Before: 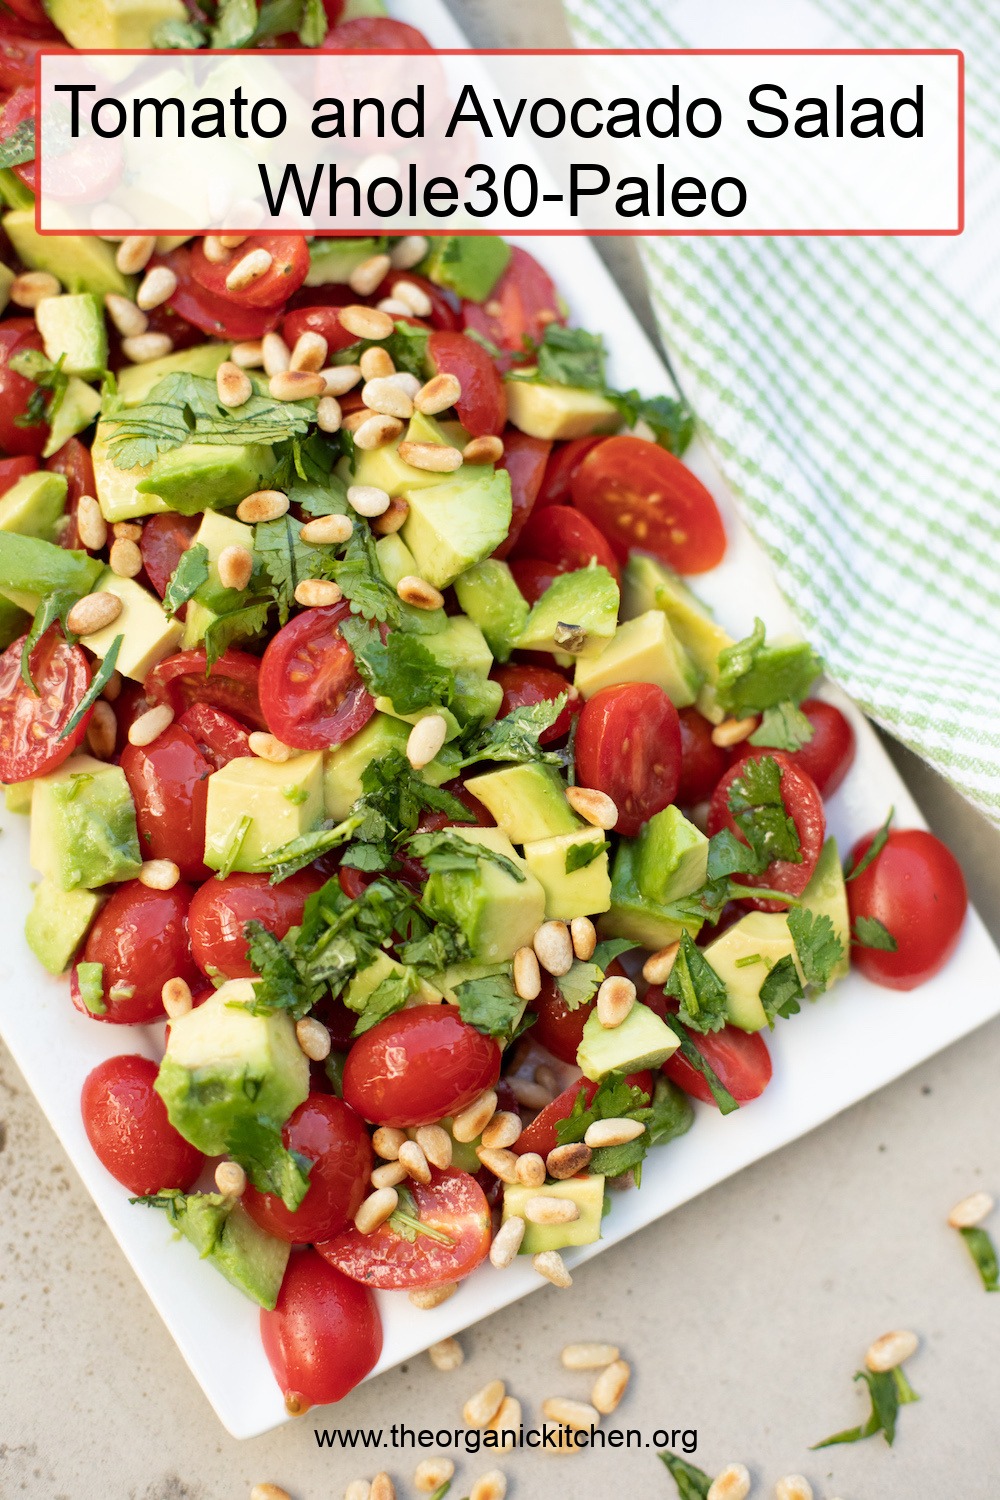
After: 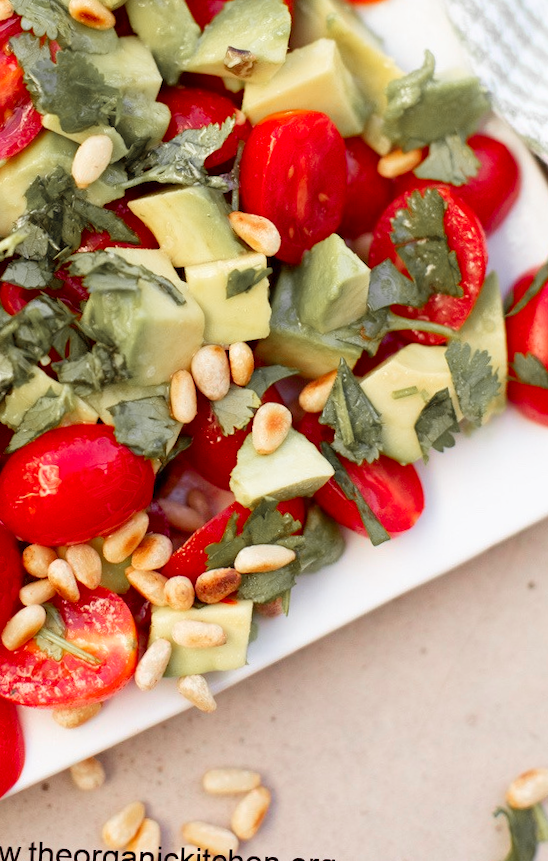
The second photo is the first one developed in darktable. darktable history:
crop: left 34.479%, top 38.822%, right 13.718%, bottom 5.172%
rgb levels: mode RGB, independent channels, levels [[0, 0.474, 1], [0, 0.5, 1], [0, 0.5, 1]]
color zones: curves: ch1 [(0, 0.679) (0.143, 0.647) (0.286, 0.261) (0.378, -0.011) (0.571, 0.396) (0.714, 0.399) (0.857, 0.406) (1, 0.679)]
rotate and perspective: rotation 2.27°, automatic cropping off
